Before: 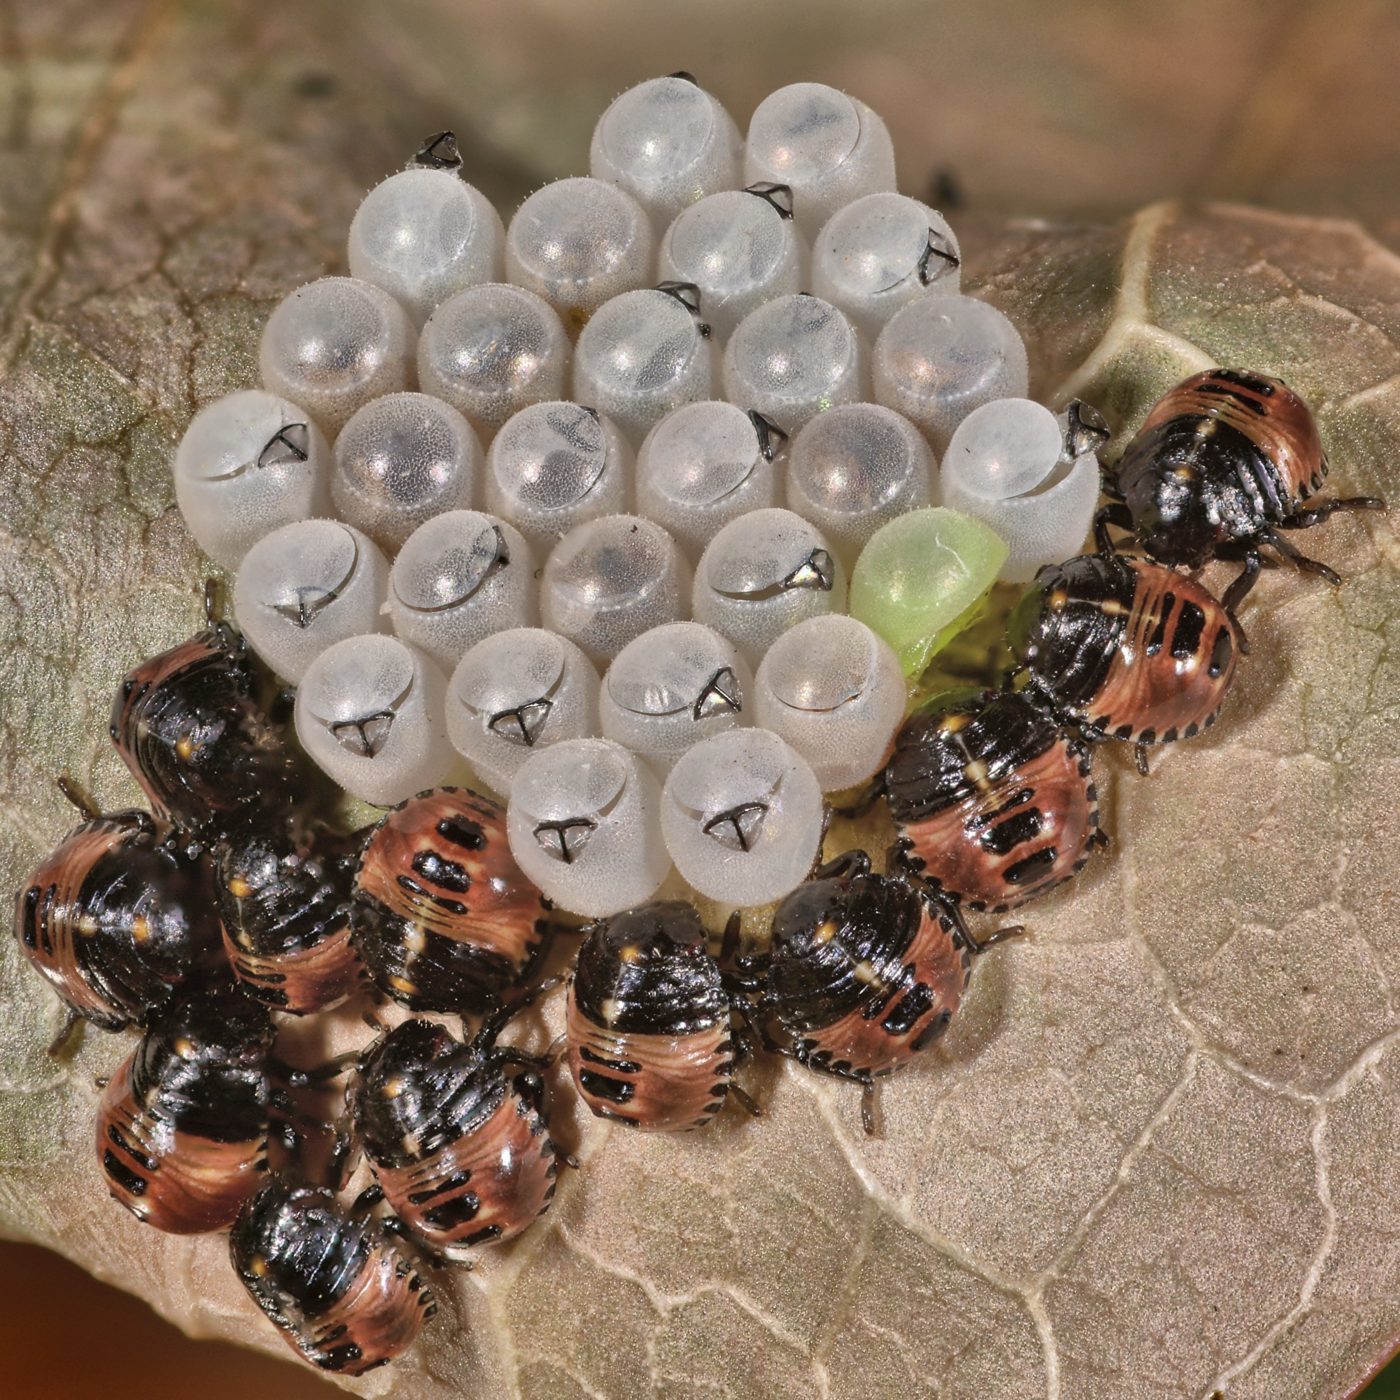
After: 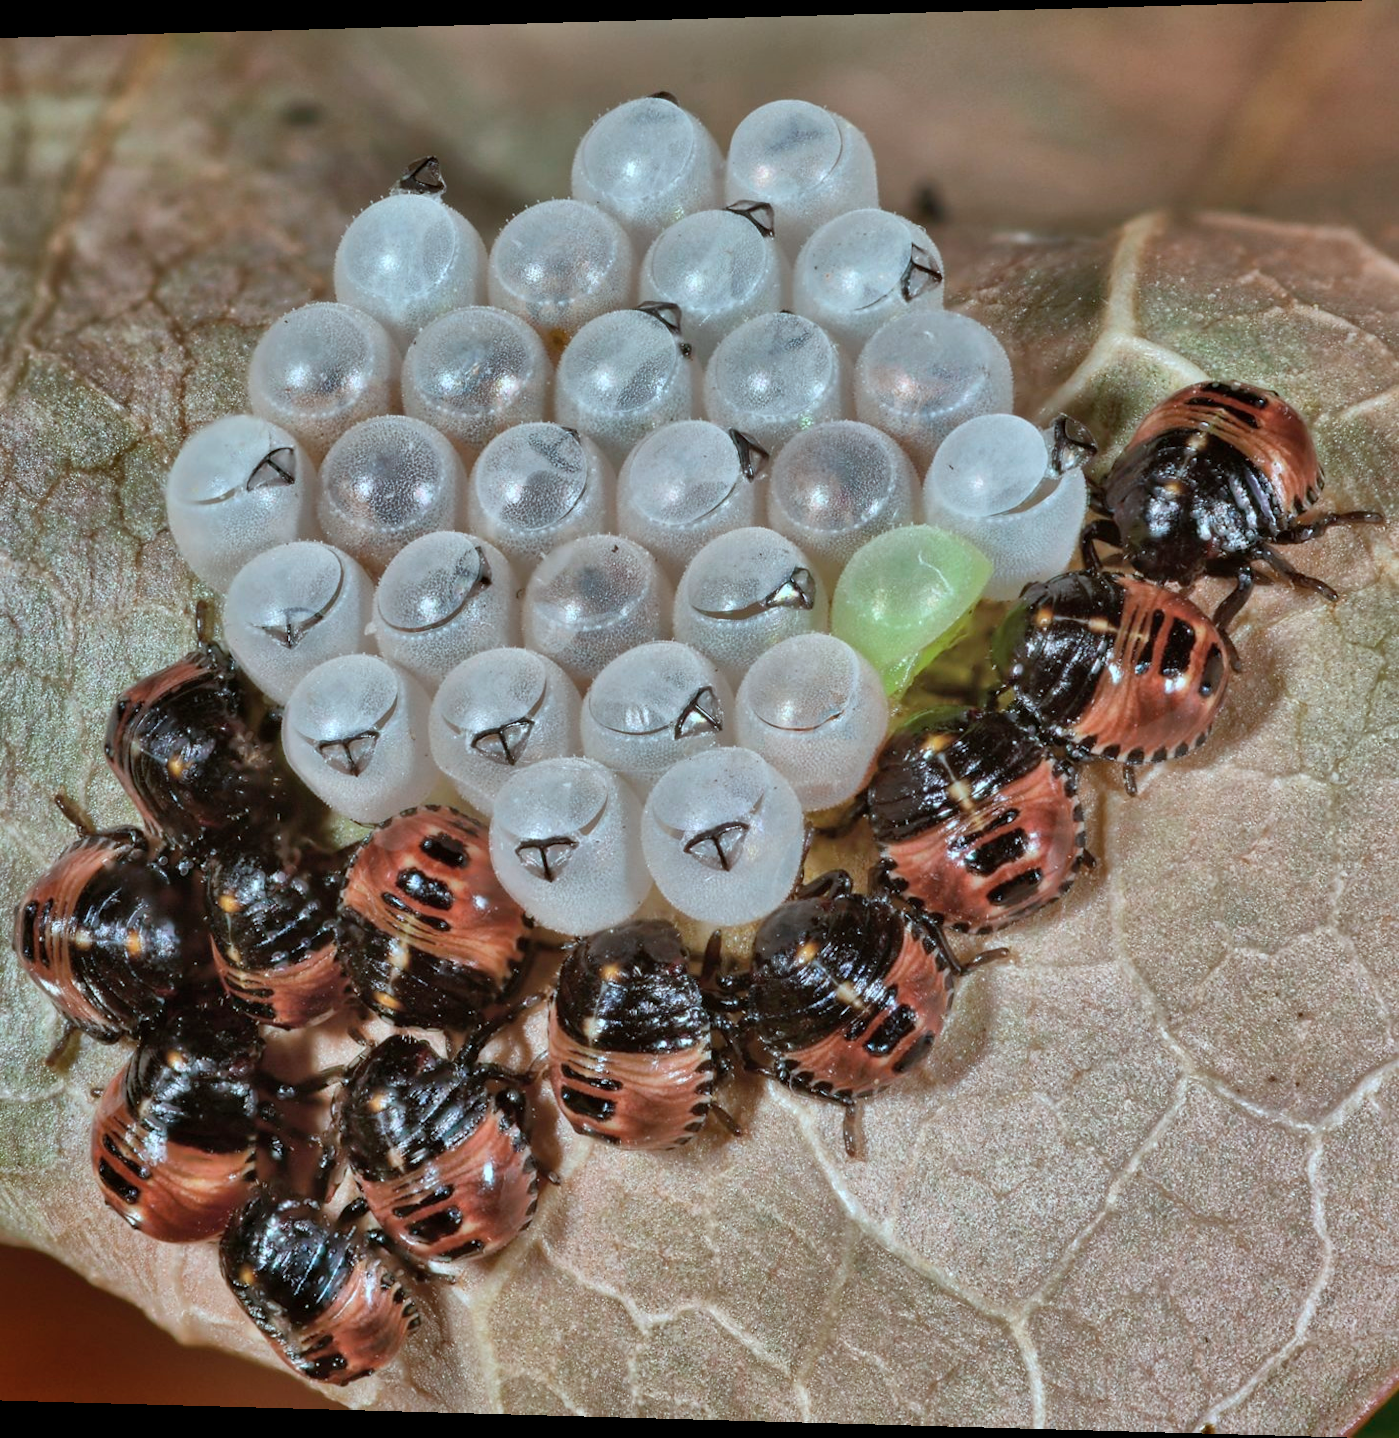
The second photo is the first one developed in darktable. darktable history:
color correction: highlights a* -11.71, highlights b* -15.58
rotate and perspective: lens shift (horizontal) -0.055, automatic cropping off
